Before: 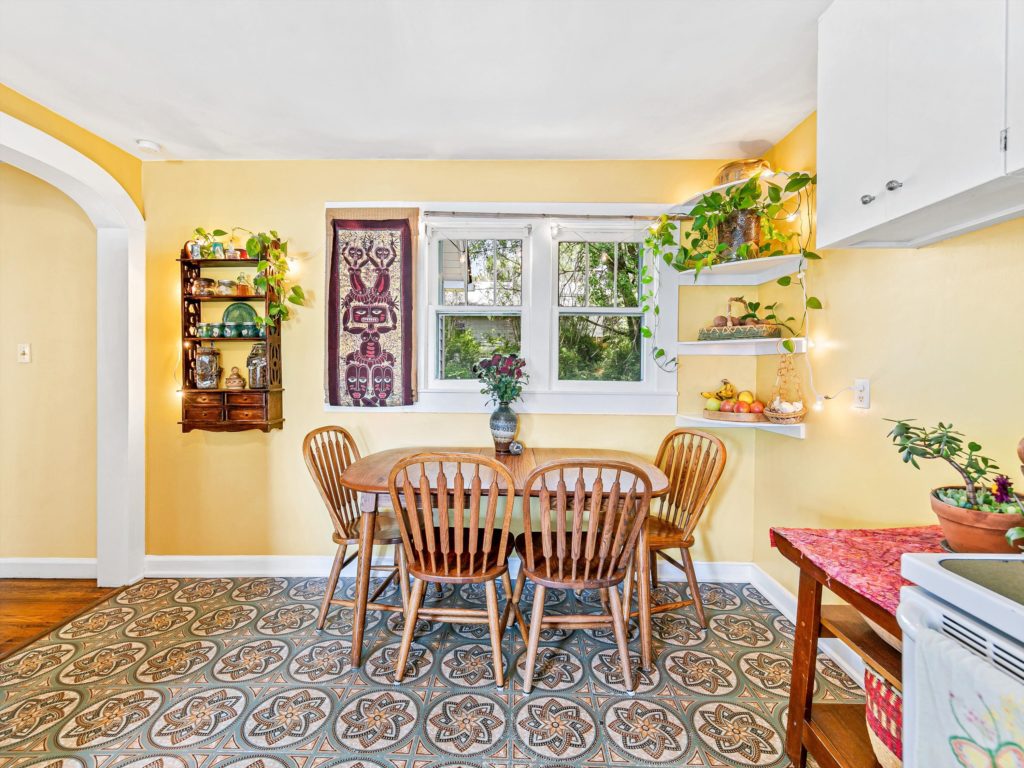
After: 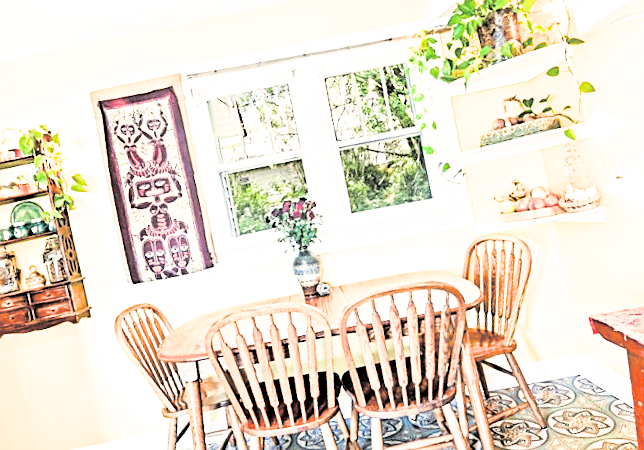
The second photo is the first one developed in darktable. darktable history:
sharpen: on, module defaults
crop and rotate: angle -3.27°, left 14.277%, top 0.028%, right 10.766%, bottom 0.028%
contrast equalizer: y [[0.5, 0.504, 0.515, 0.527, 0.535, 0.534], [0.5 ×6], [0.491, 0.387, 0.179, 0.068, 0.068, 0.068], [0 ×5, 0.023], [0 ×6]]
exposure: black level correction 0, exposure 1.975 EV, compensate exposure bias true, compensate highlight preservation false
filmic rgb: black relative exposure -5 EV, hardness 2.88, contrast 1.3, highlights saturation mix -30%
rotate and perspective: rotation -14.8°, crop left 0.1, crop right 0.903, crop top 0.25, crop bottom 0.748
split-toning: shadows › hue 43.2°, shadows › saturation 0, highlights › hue 50.4°, highlights › saturation 1
